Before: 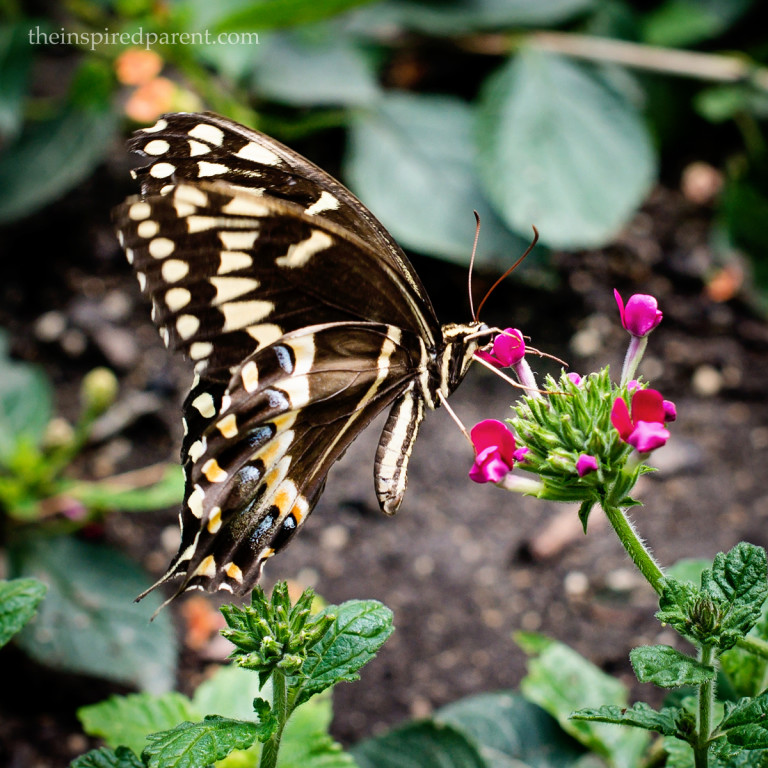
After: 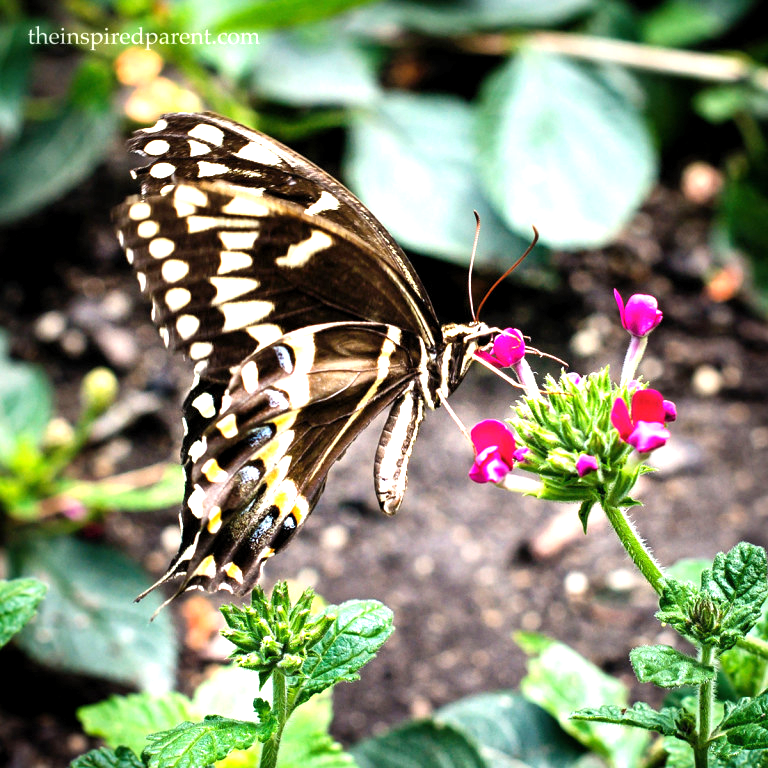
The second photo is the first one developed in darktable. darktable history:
exposure: black level correction 0, exposure 1.1 EV, compensate highlight preservation false
levels: levels [0.016, 0.492, 0.969]
